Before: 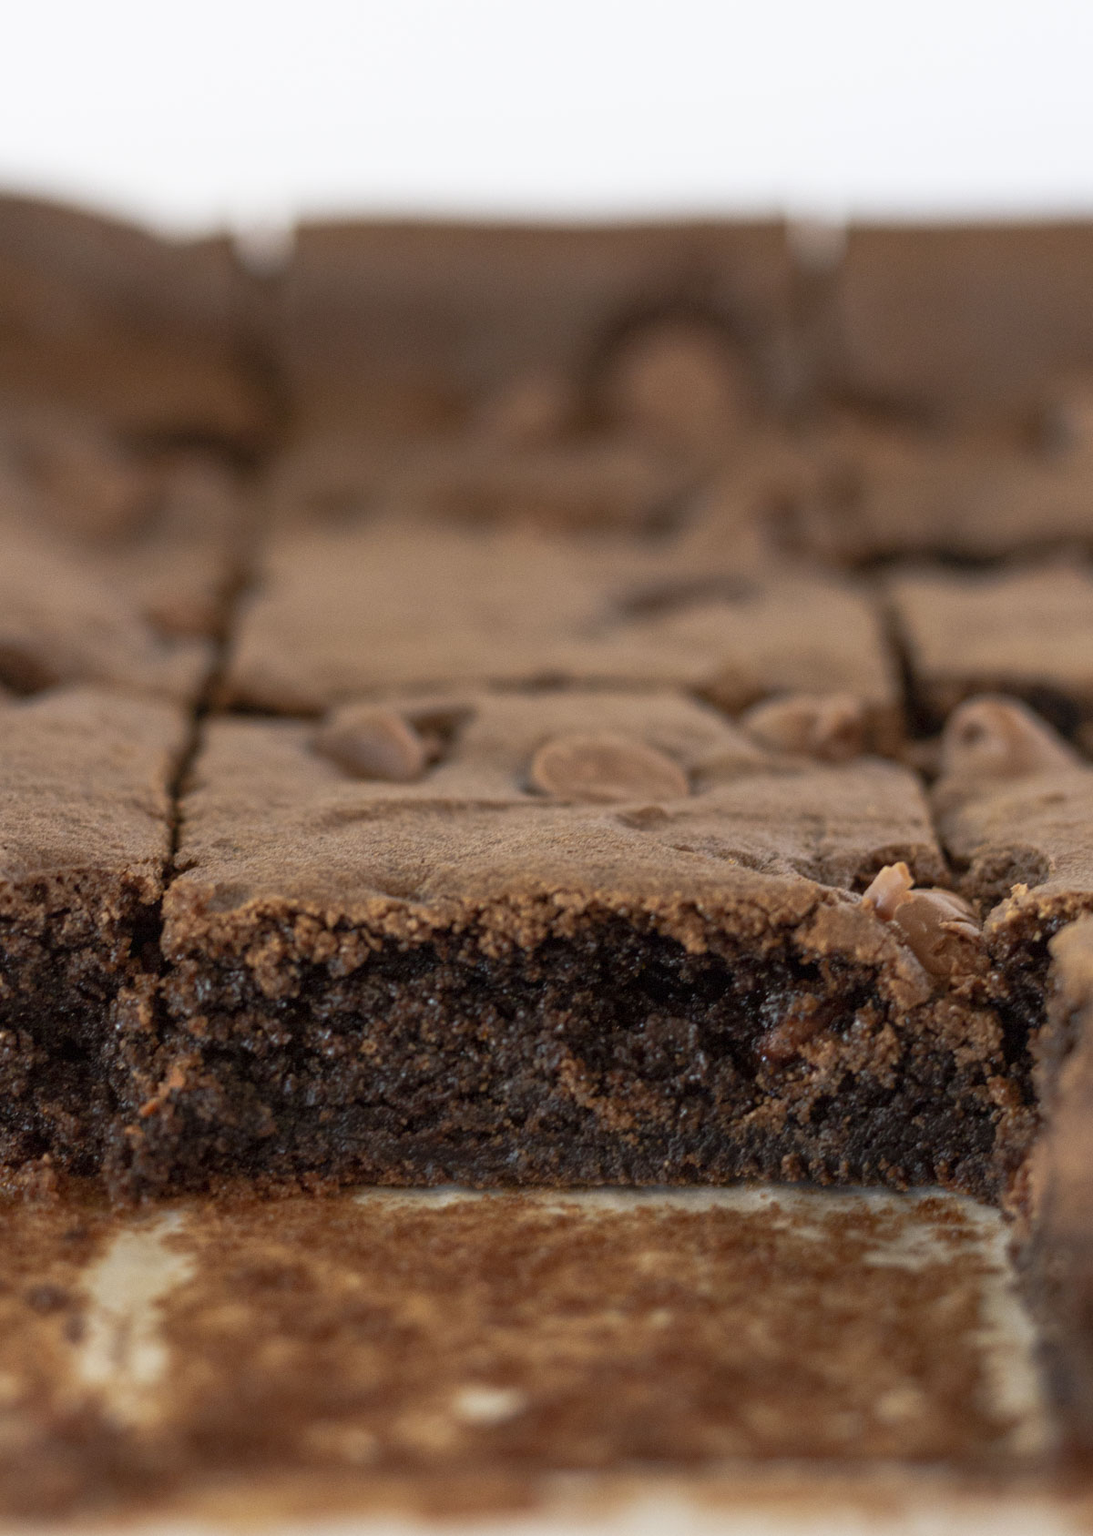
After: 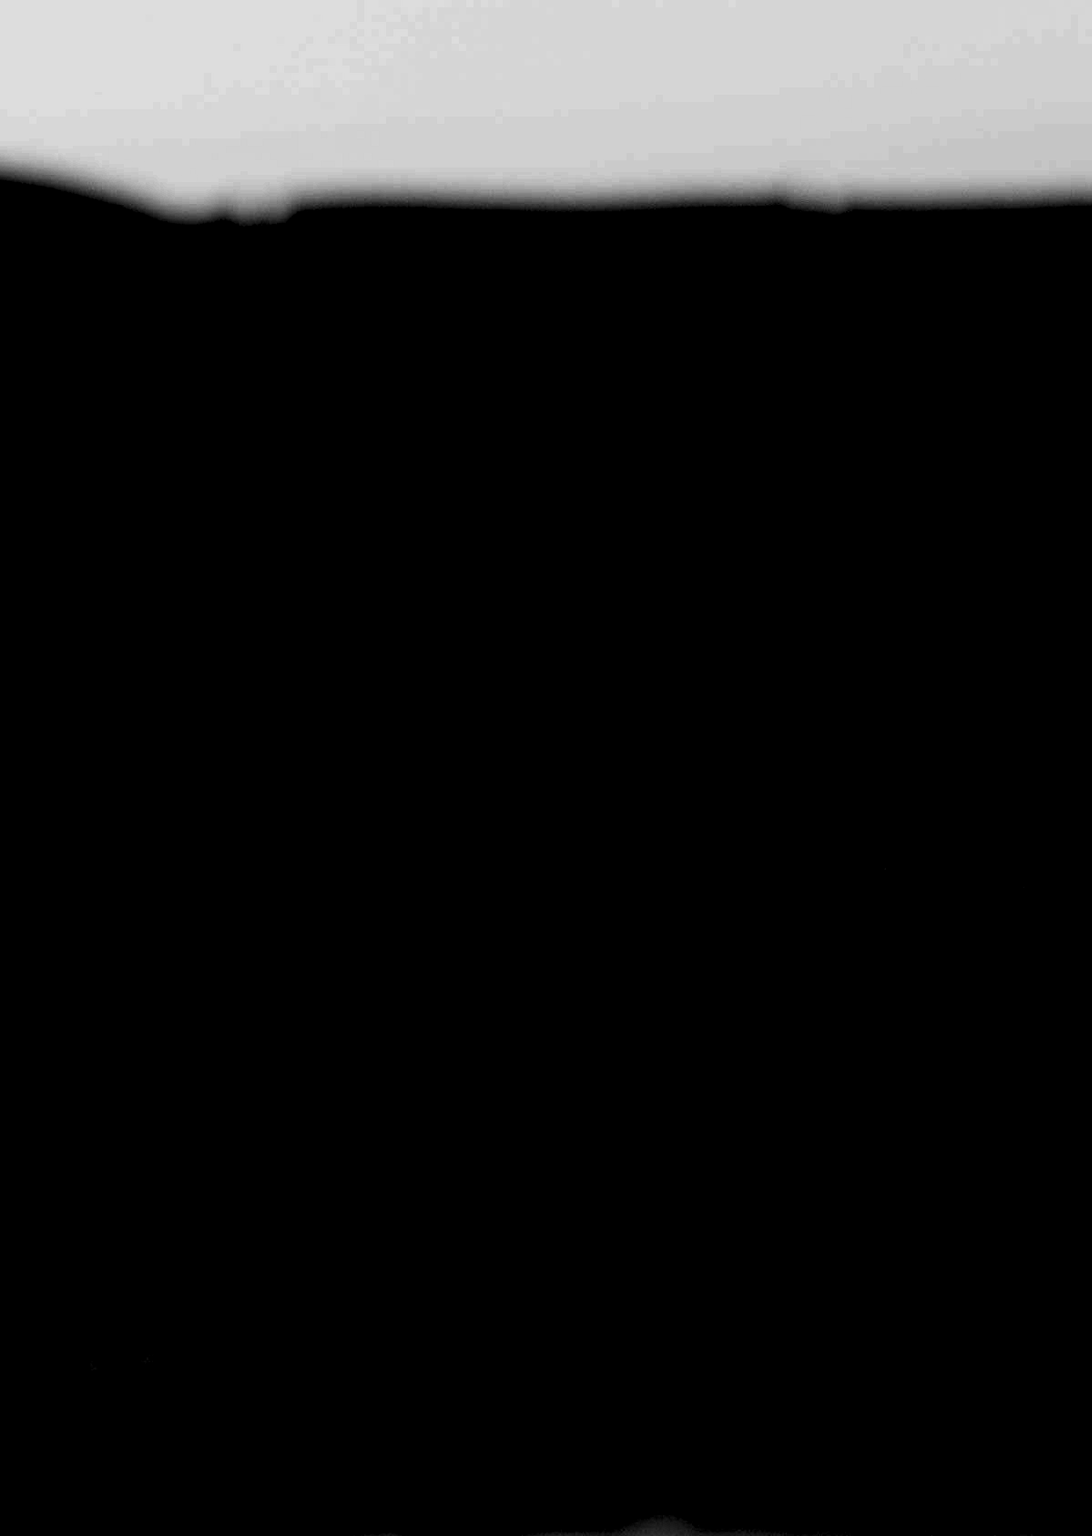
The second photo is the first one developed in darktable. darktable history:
levels: levels [0.514, 0.759, 1]
contrast brightness saturation: contrast 0.02, brightness -1, saturation -1
